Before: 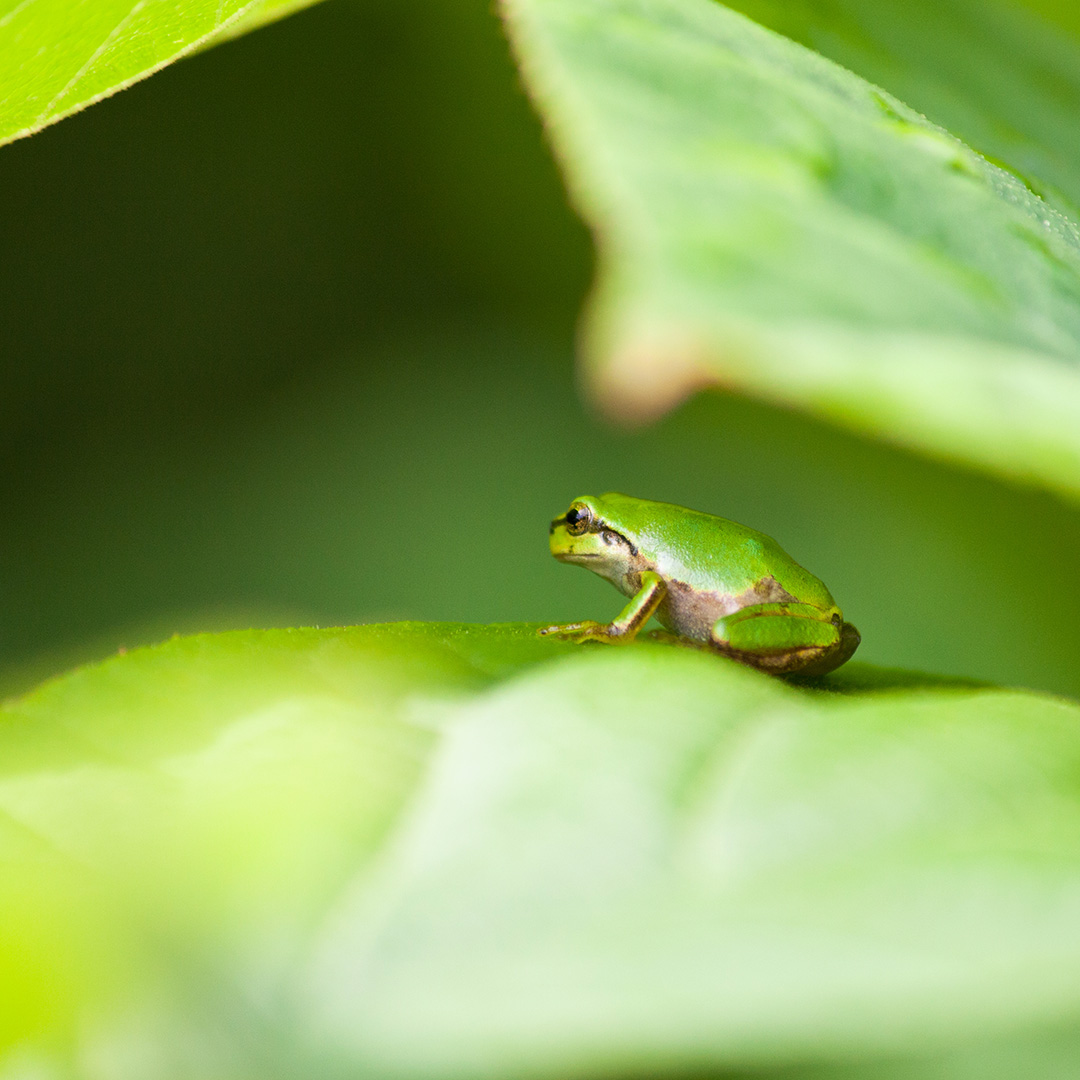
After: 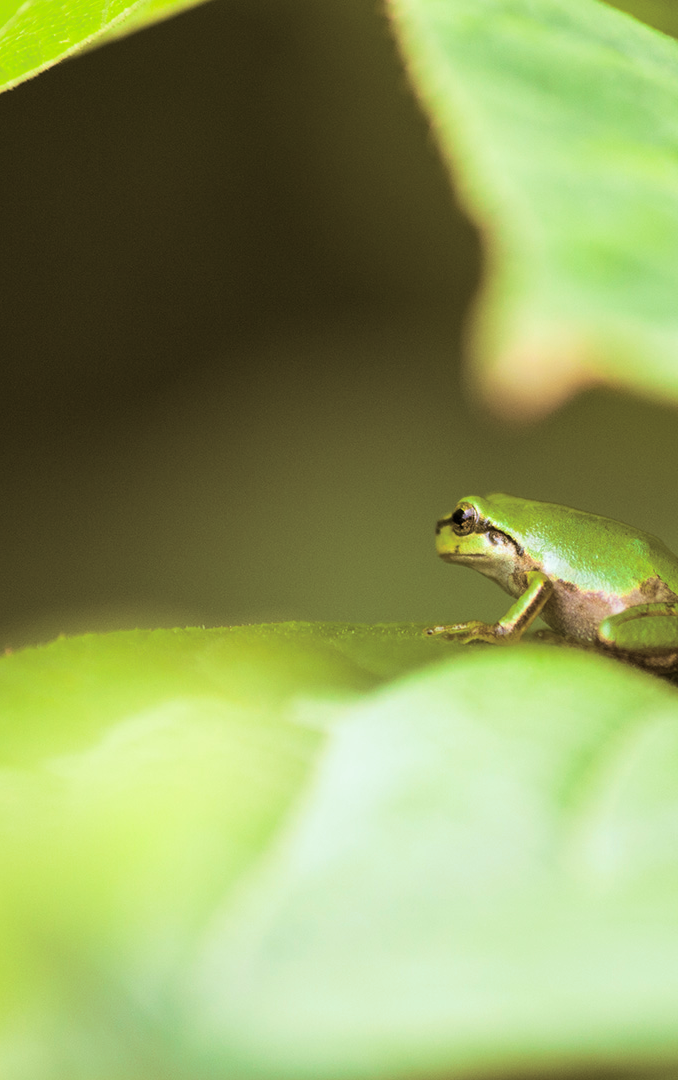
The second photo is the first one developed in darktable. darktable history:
velvia: on, module defaults
split-toning: shadows › hue 37.98°, highlights › hue 185.58°, balance -55.261
crop: left 10.644%, right 26.528%
